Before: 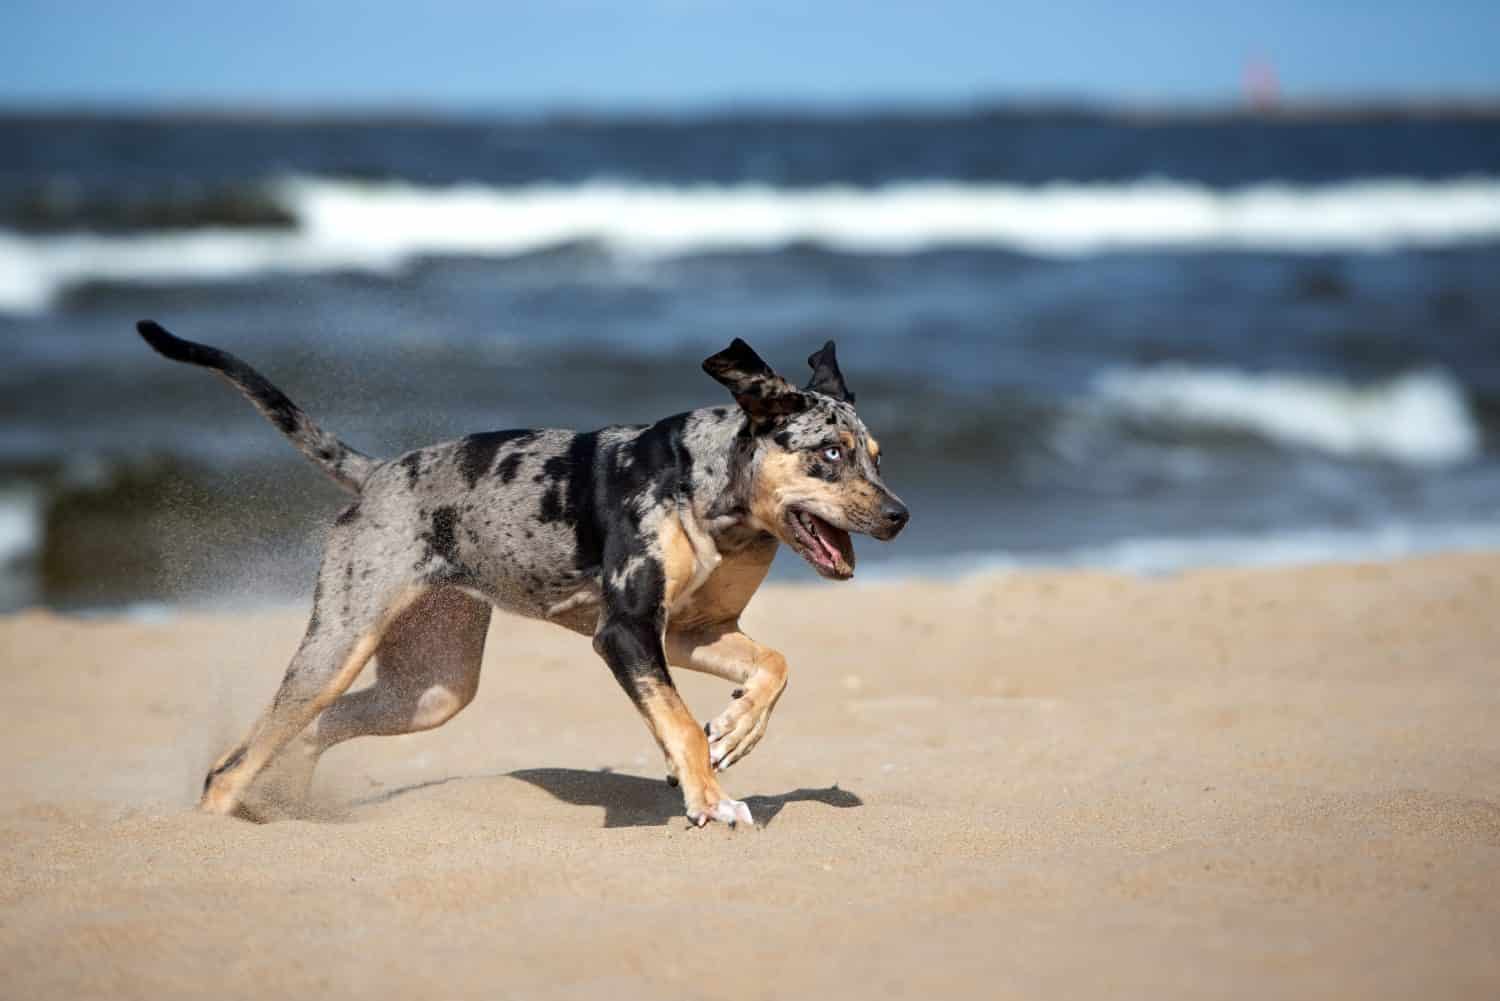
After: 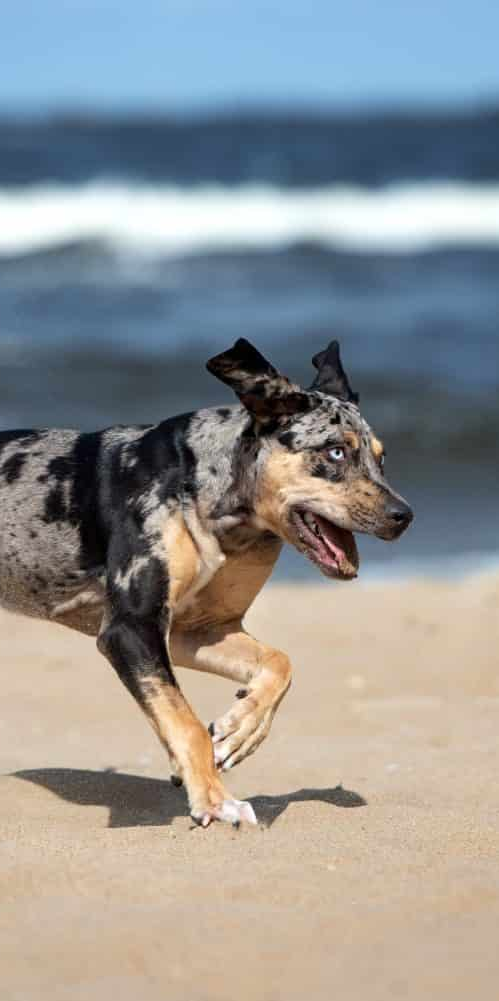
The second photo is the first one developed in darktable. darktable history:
crop: left 33.113%, right 33.577%
